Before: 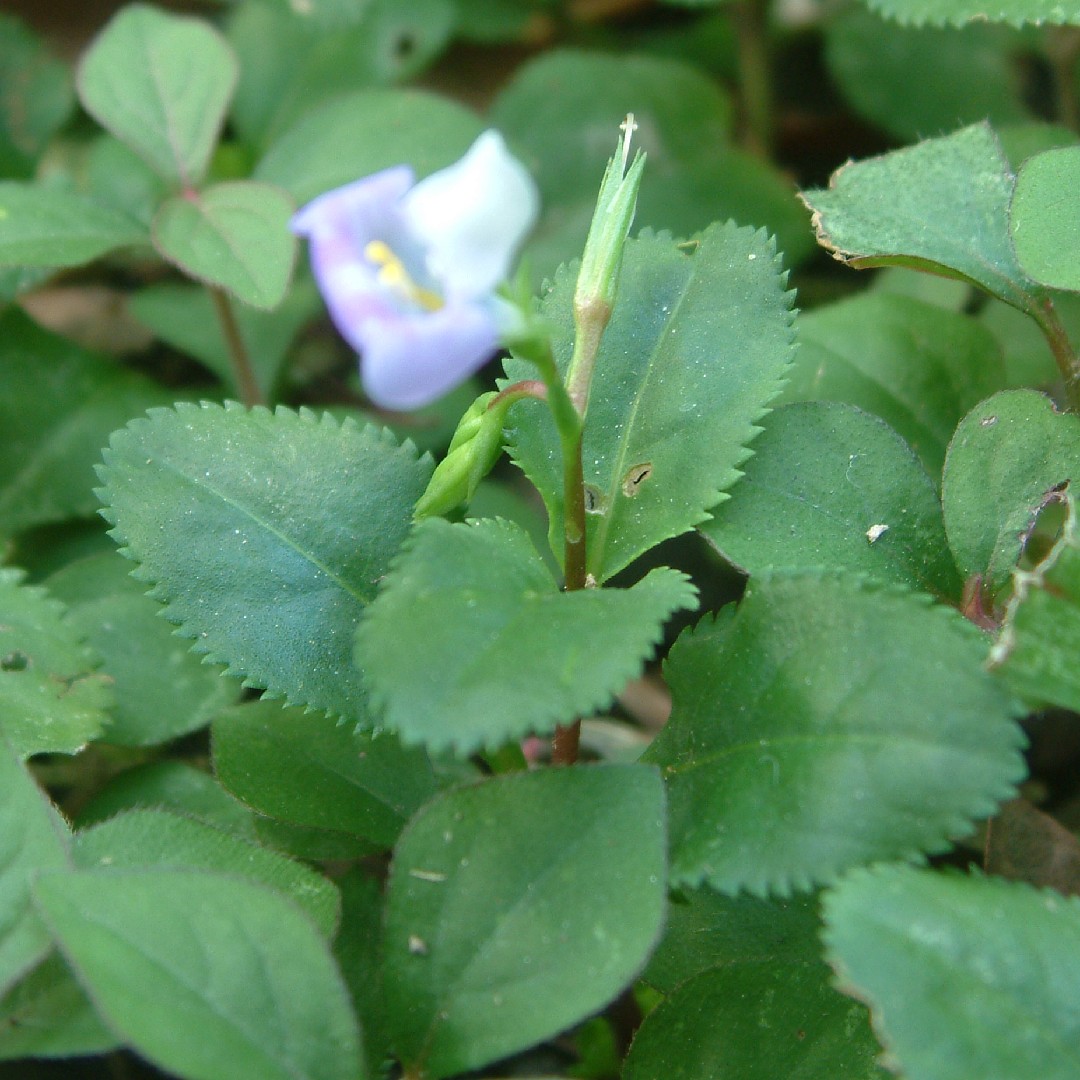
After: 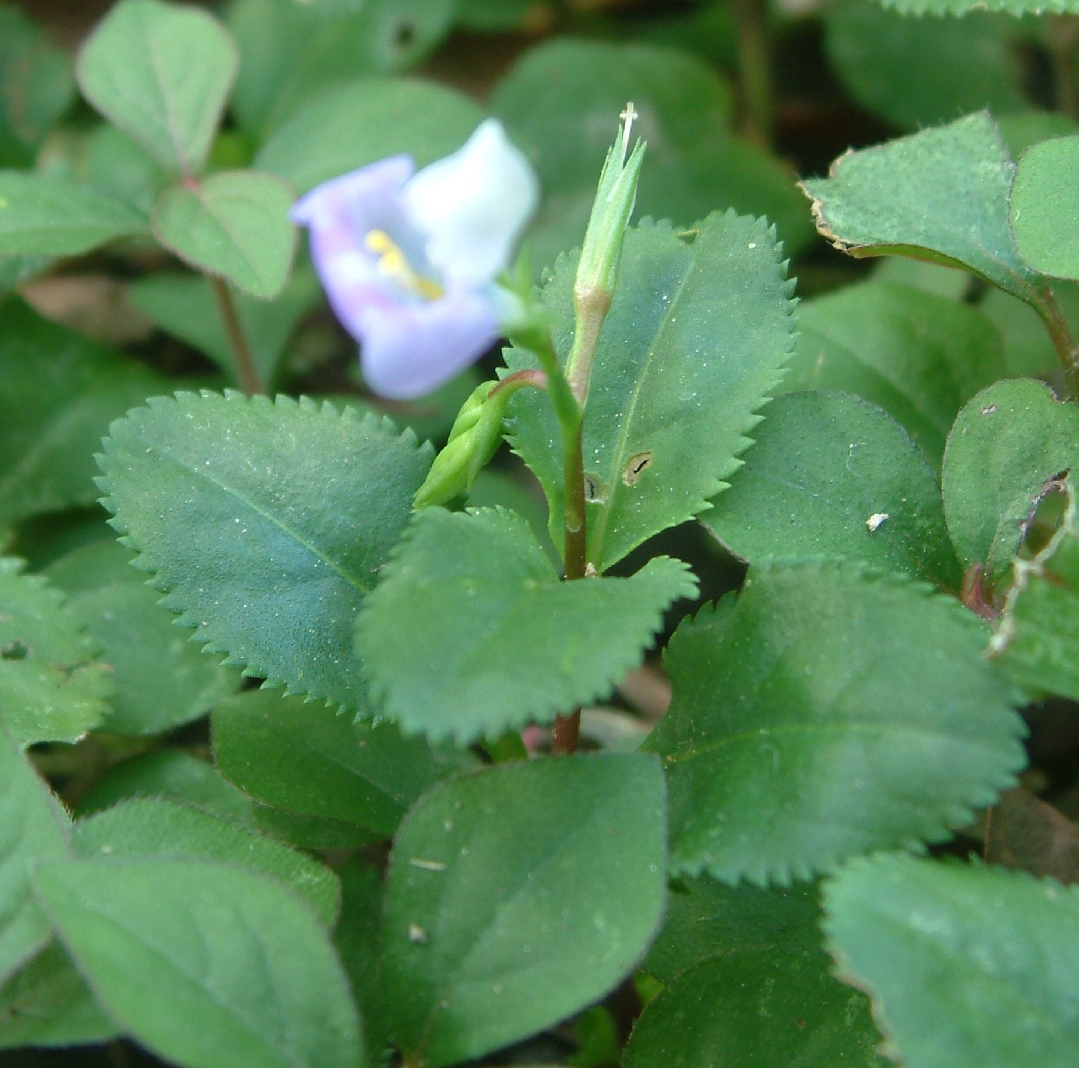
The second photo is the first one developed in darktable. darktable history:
sharpen: radius 0.969, amount 0.604
crop: top 1.049%, right 0.001%
lowpass: radius 0.5, unbound 0
